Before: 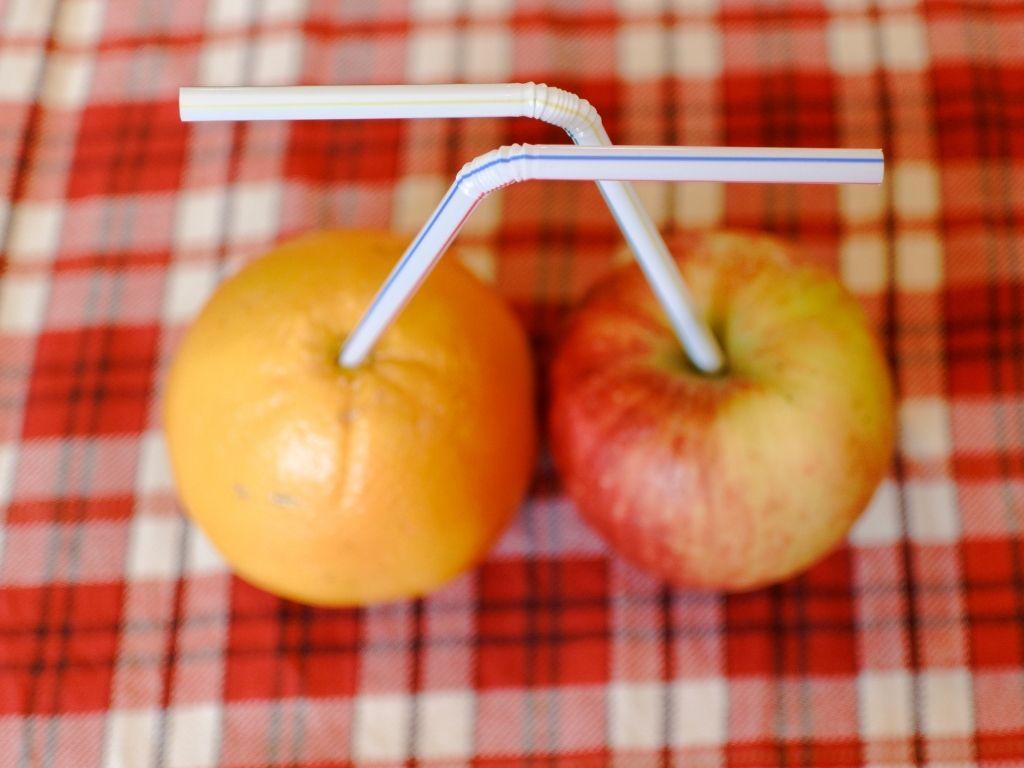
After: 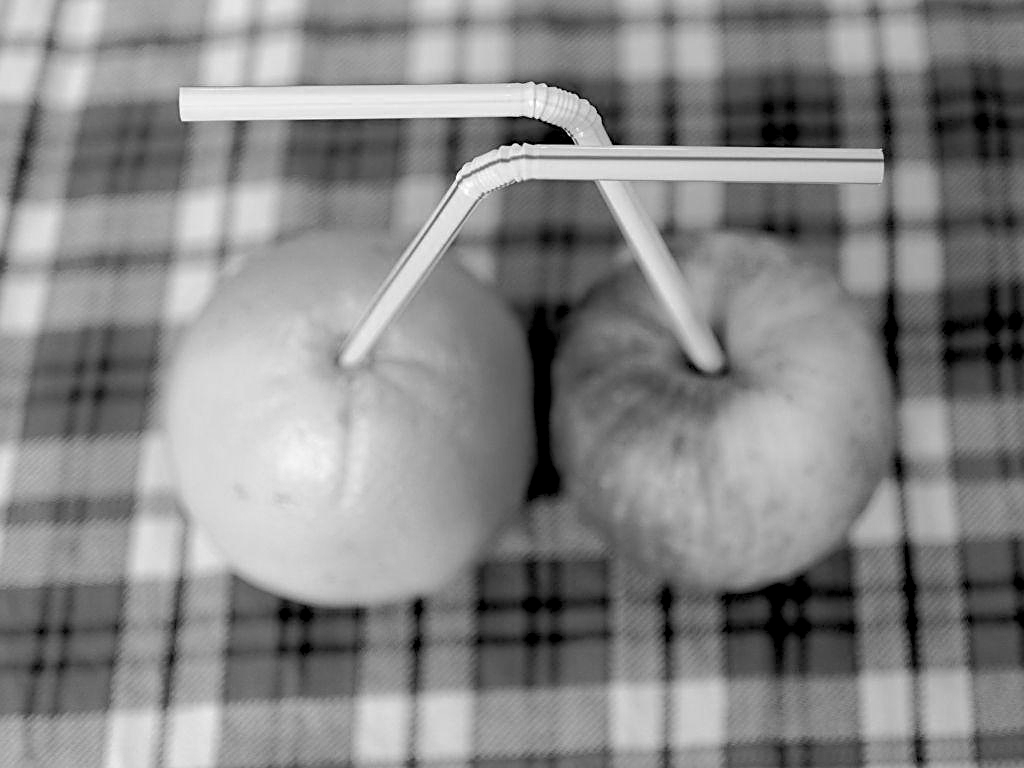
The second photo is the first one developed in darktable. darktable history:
sharpen: on, module defaults
rgb levels: levels [[0.034, 0.472, 0.904], [0, 0.5, 1], [0, 0.5, 1]]
monochrome: on, module defaults
color calibration: output R [0.994, 0.059, -0.119, 0], output G [-0.036, 1.09, -0.119, 0], output B [0.078, -0.108, 0.961, 0], illuminant custom, x 0.371, y 0.382, temperature 4281.14 K
